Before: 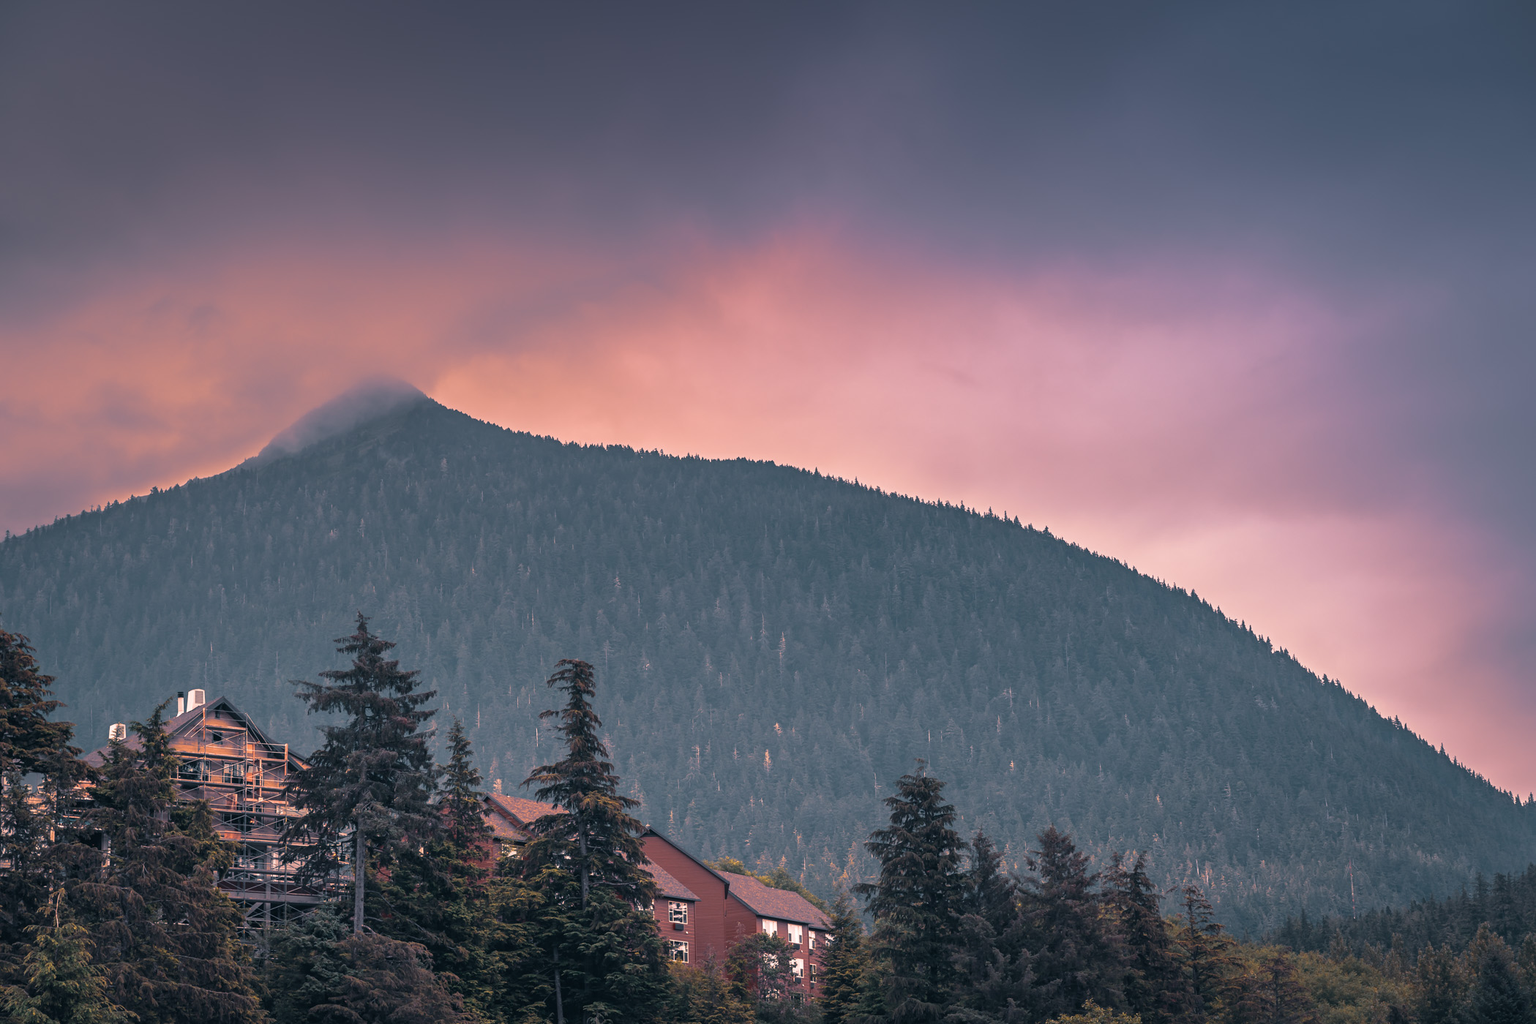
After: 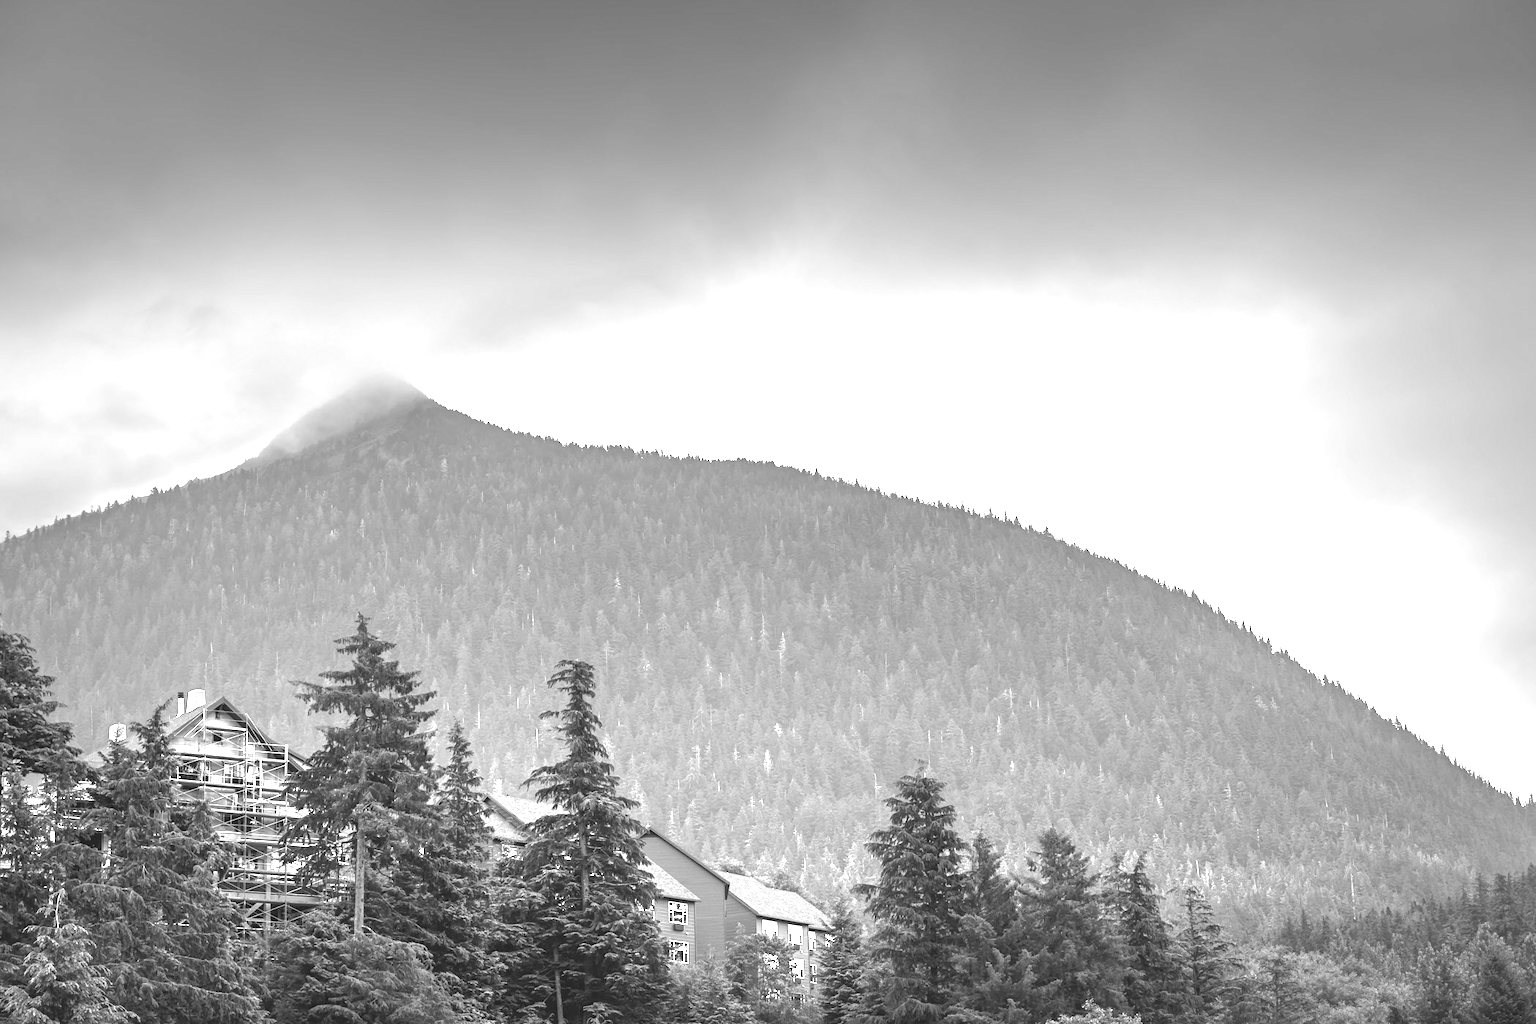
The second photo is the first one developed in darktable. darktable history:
exposure: black level correction 0, exposure 0.95 EV, compensate exposure bias true, compensate highlight preservation false
contrast brightness saturation: contrast 0.04, saturation 0.16
monochrome: on, module defaults
graduated density: on, module defaults
